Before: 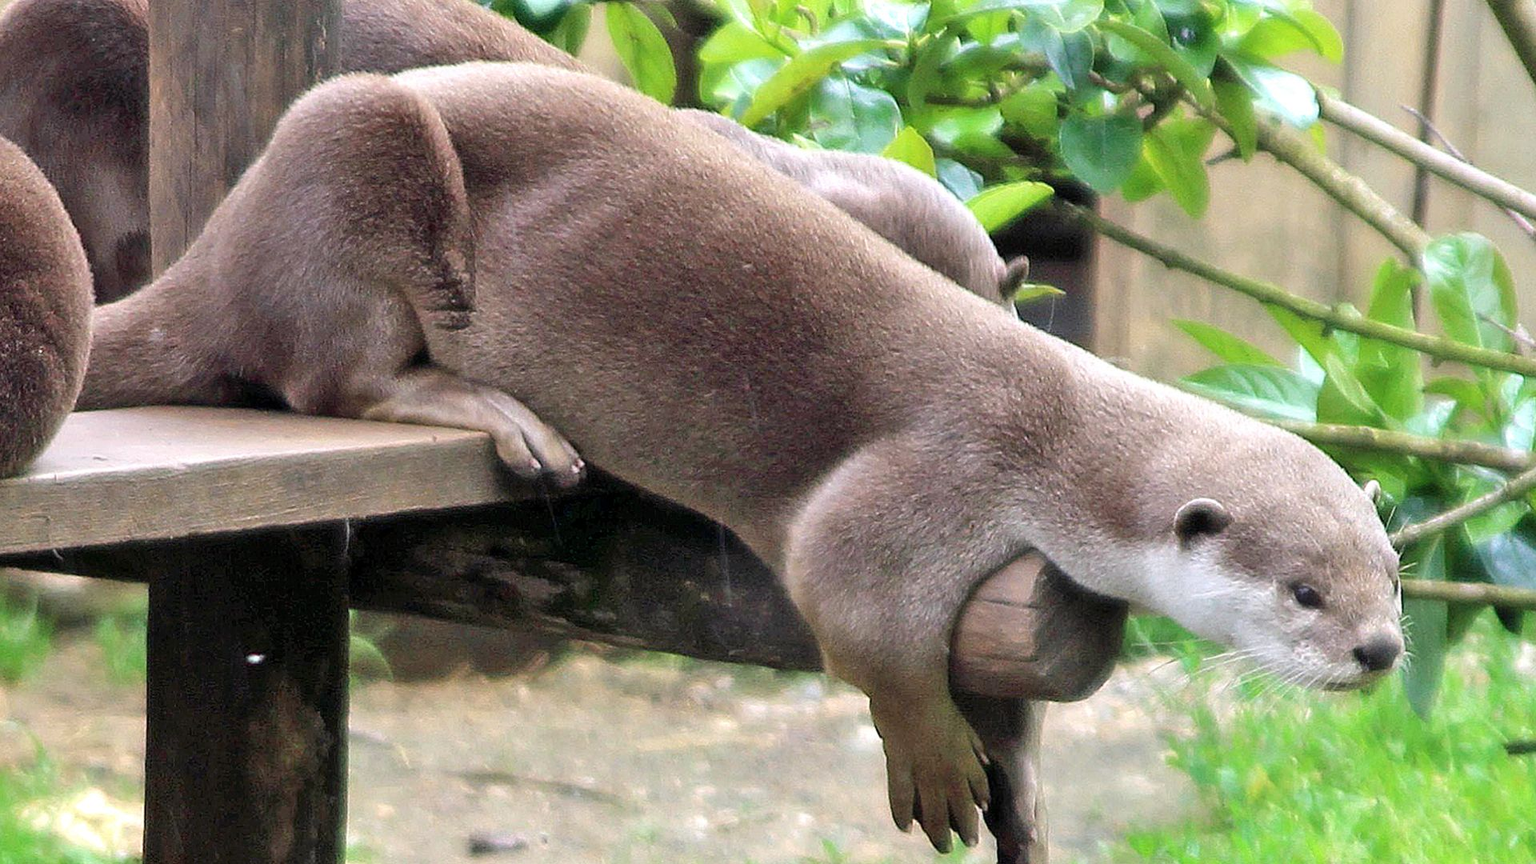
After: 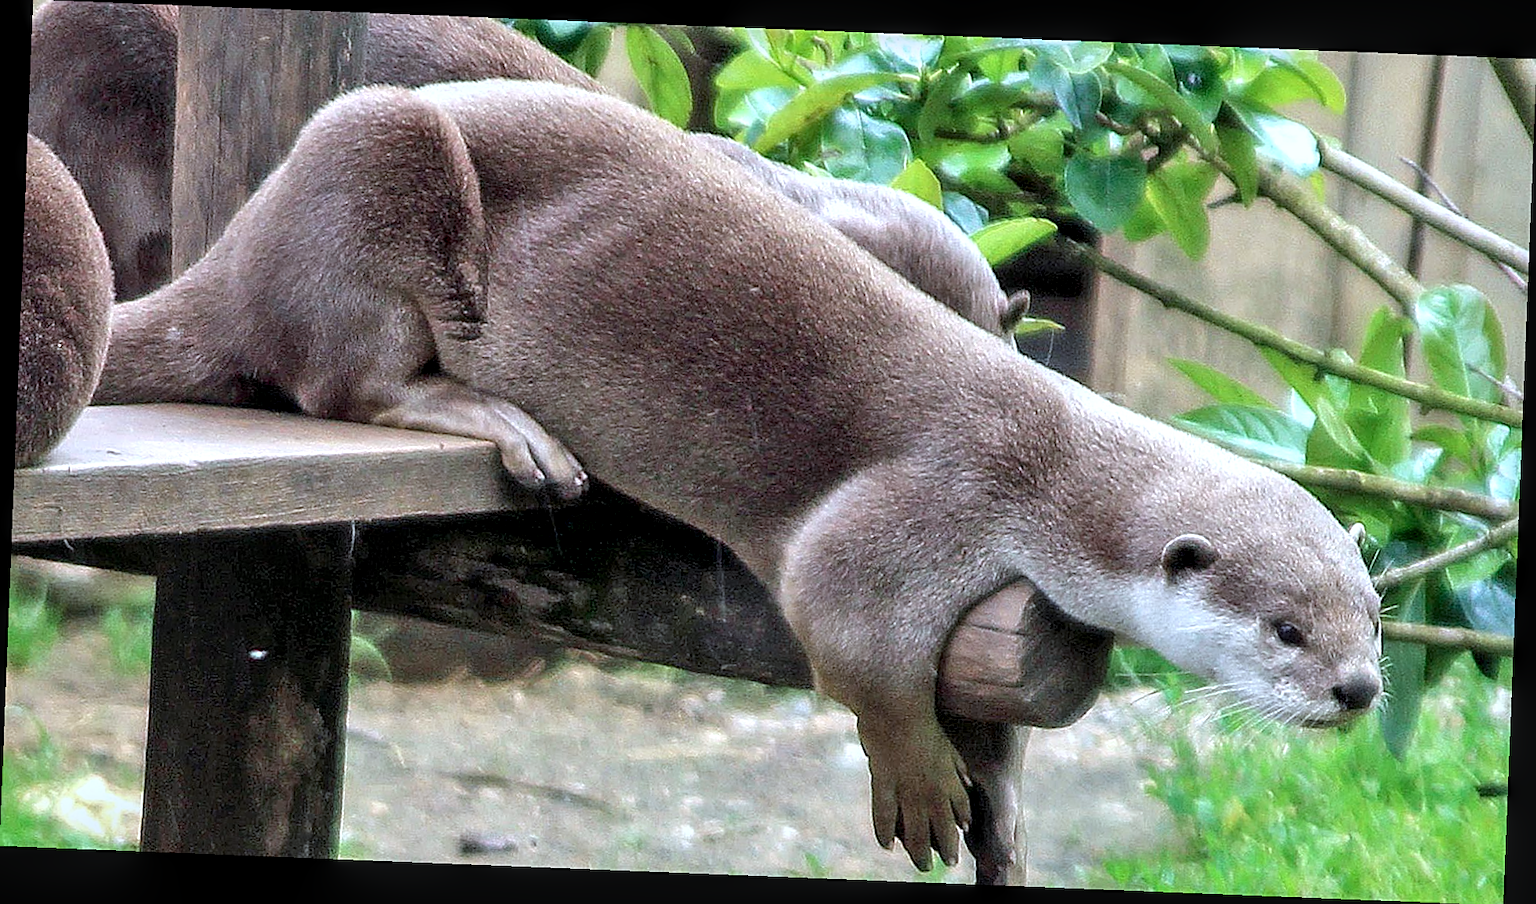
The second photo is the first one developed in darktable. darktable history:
rotate and perspective: rotation 2.27°, automatic cropping off
sharpen: on, module defaults
local contrast: detail 140%
color correction: highlights a* -4.18, highlights b* -10.81
